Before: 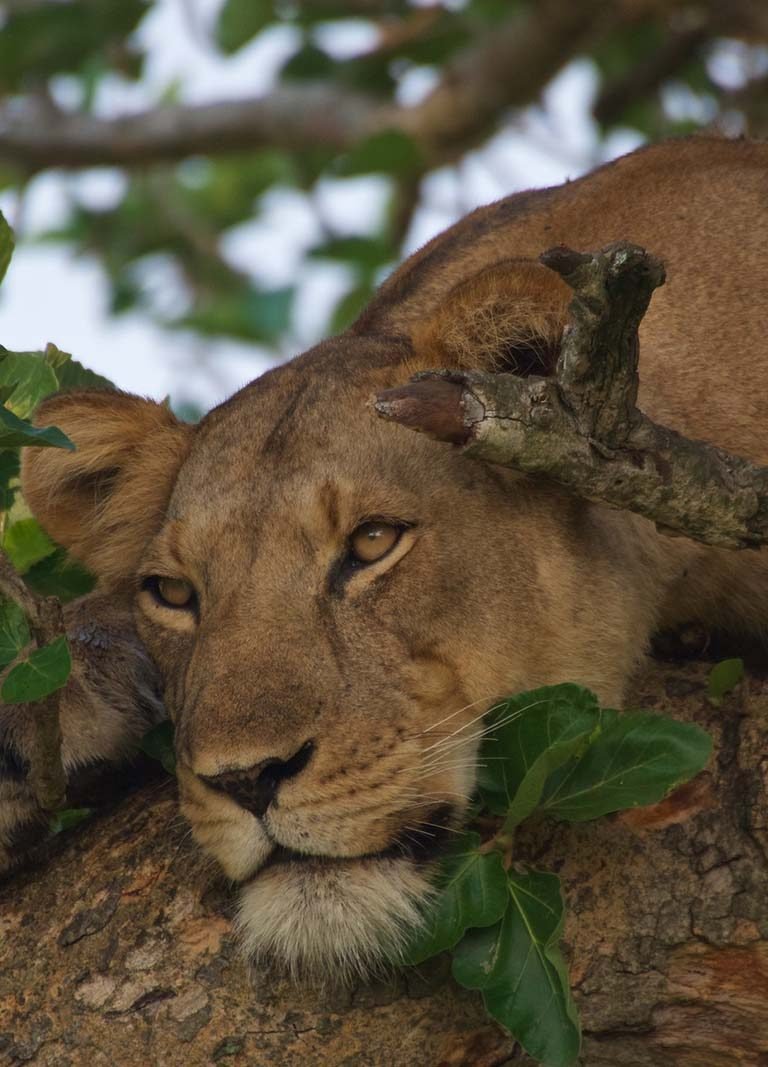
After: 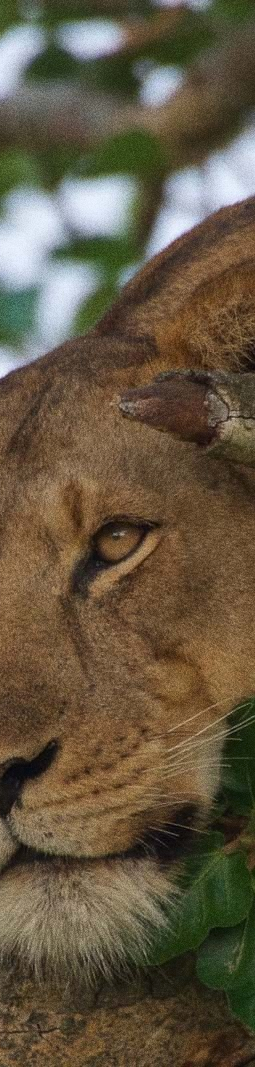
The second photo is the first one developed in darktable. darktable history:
grain: coarseness 0.09 ISO, strength 40%
crop: left 33.36%, right 33.36%
